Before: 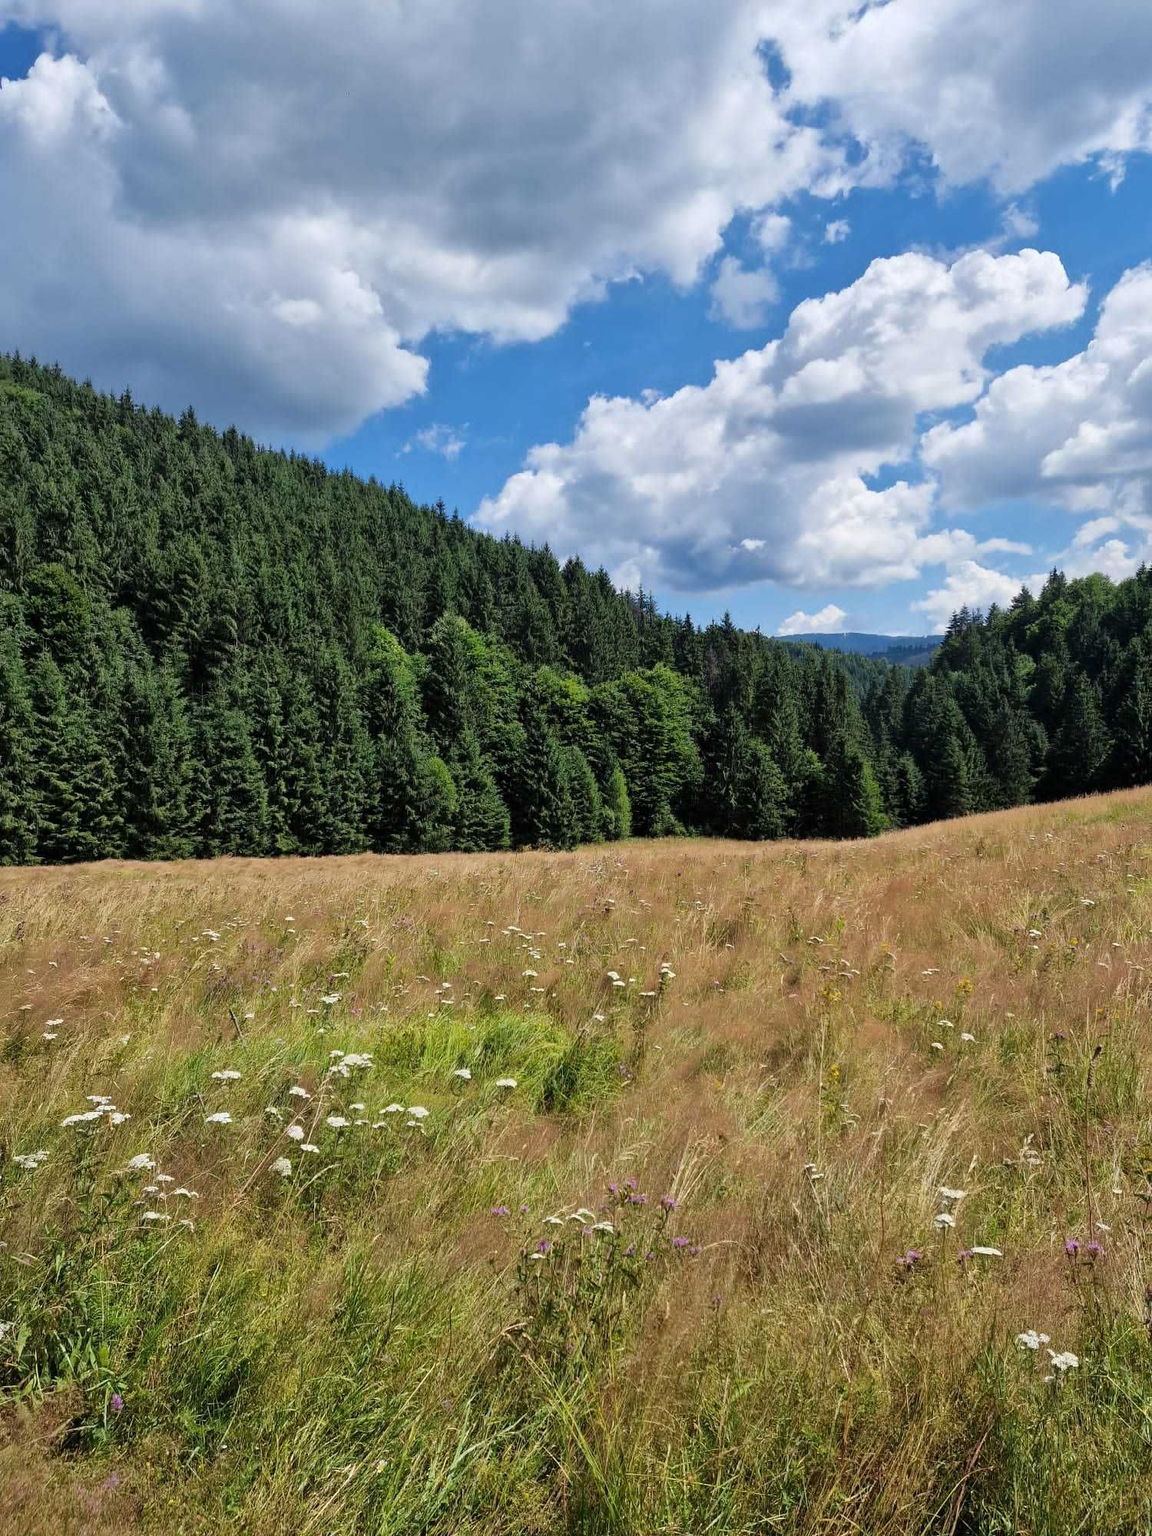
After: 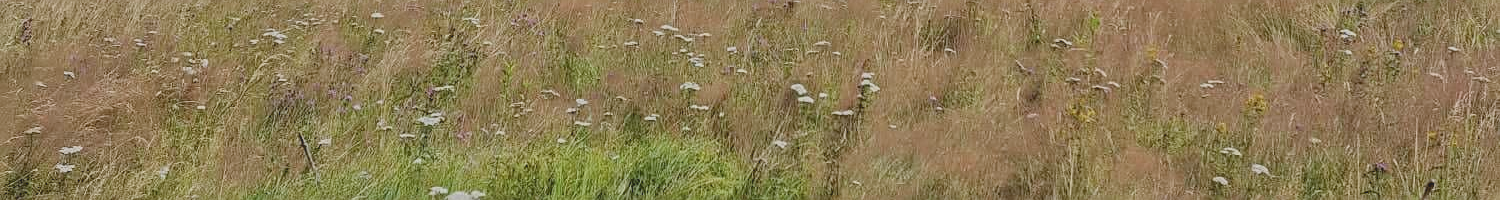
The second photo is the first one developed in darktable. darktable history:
local contrast: on, module defaults
crop and rotate: top 59.084%, bottom 30.916%
color balance: contrast -15%
contrast brightness saturation: contrast -0.28
sharpen: on, module defaults
color calibration: illuminant as shot in camera, x 0.358, y 0.373, temperature 4628.91 K
filmic rgb: black relative exposure -11.35 EV, white relative exposure 3.22 EV, hardness 6.76, color science v6 (2022)
